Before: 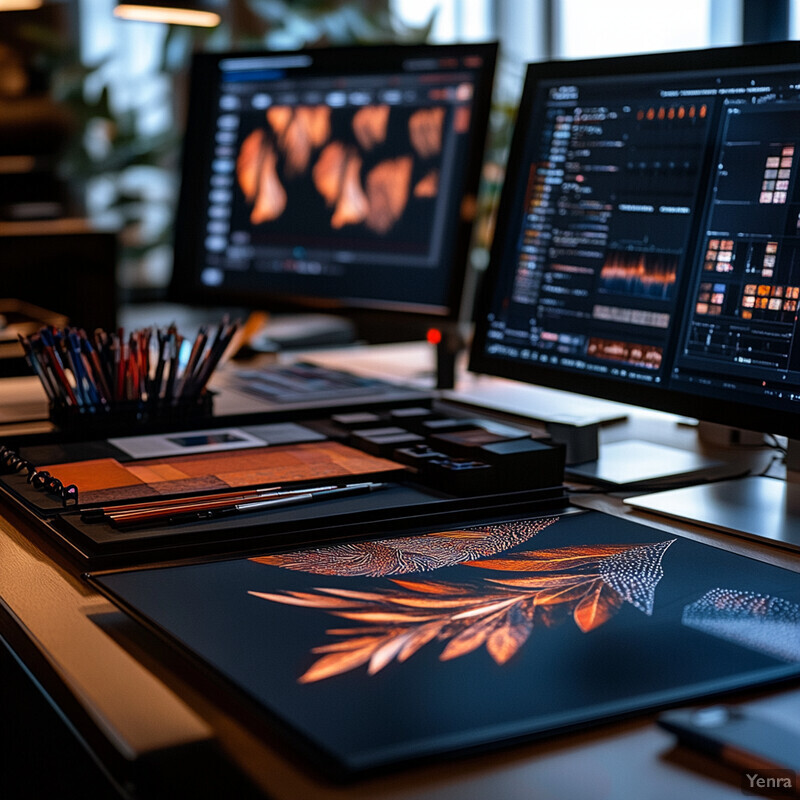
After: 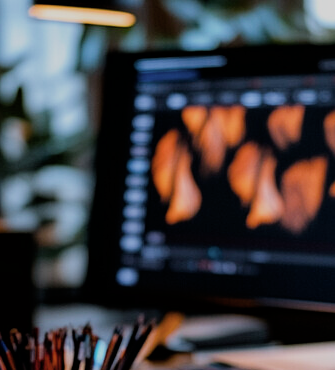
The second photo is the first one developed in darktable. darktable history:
crop and rotate: left 10.817%, top 0.062%, right 47.194%, bottom 53.626%
color balance rgb: linear chroma grading › global chroma 15%, perceptual saturation grading › global saturation 30%
contrast brightness saturation: saturation -0.17
filmic rgb: black relative exposure -7.65 EV, white relative exposure 4.56 EV, hardness 3.61
